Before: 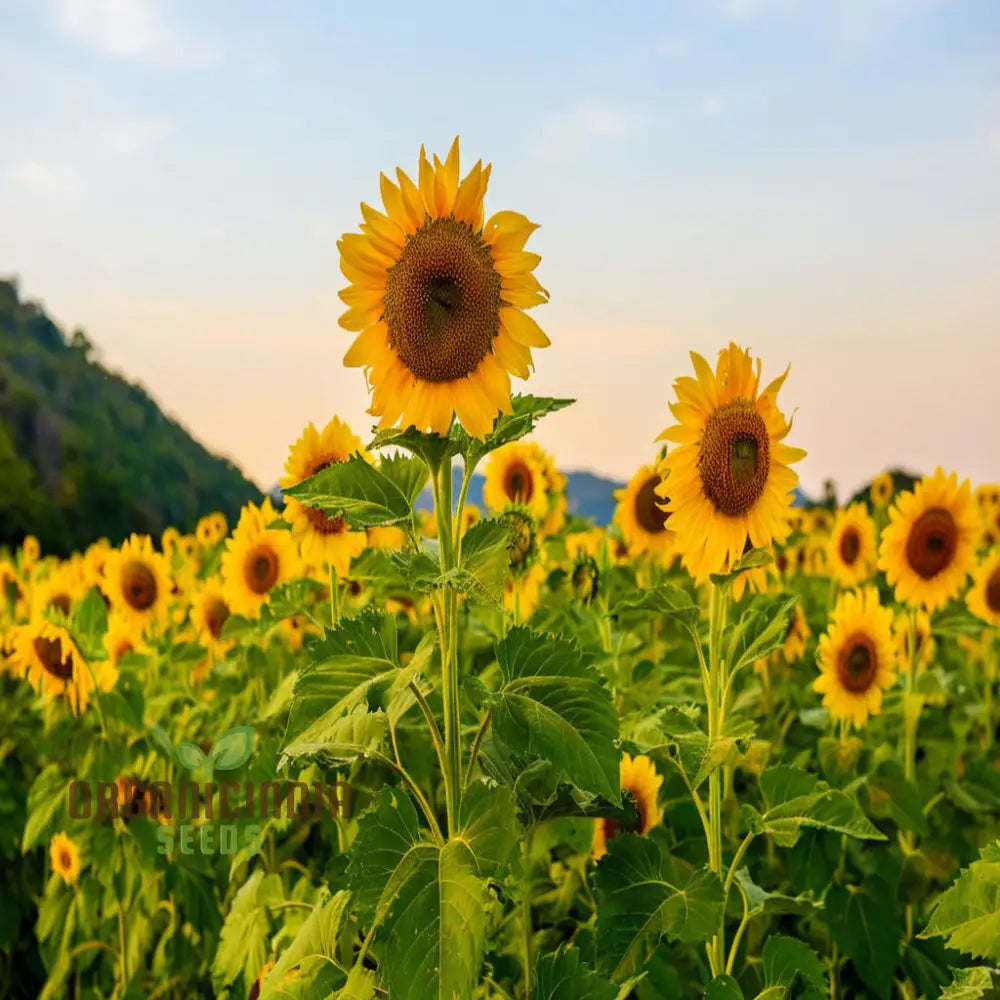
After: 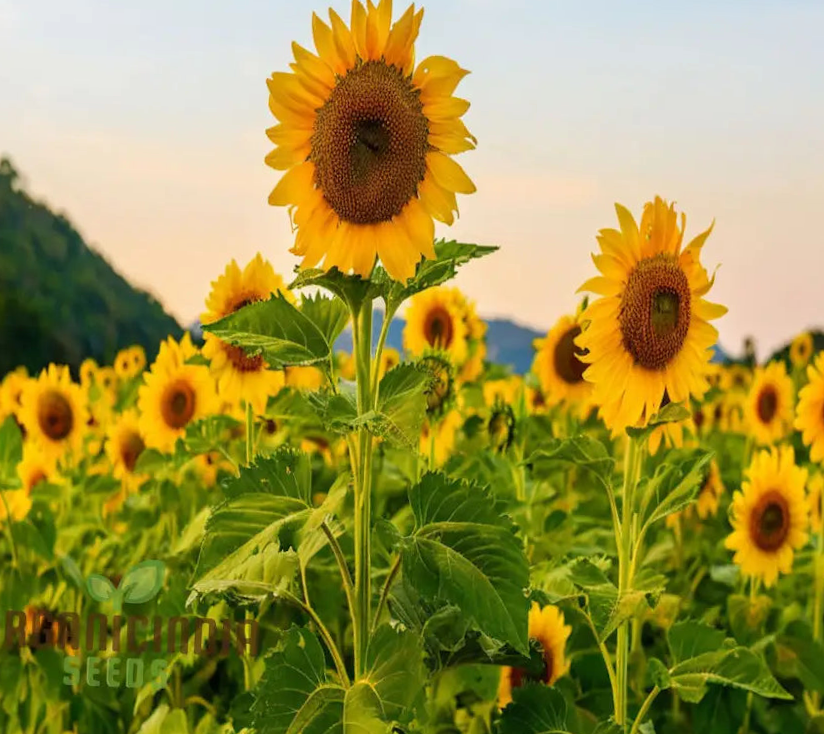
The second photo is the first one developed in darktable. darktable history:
rotate and perspective: rotation 2.27°, automatic cropping off
crop: left 9.712%, top 16.928%, right 10.845%, bottom 12.332%
